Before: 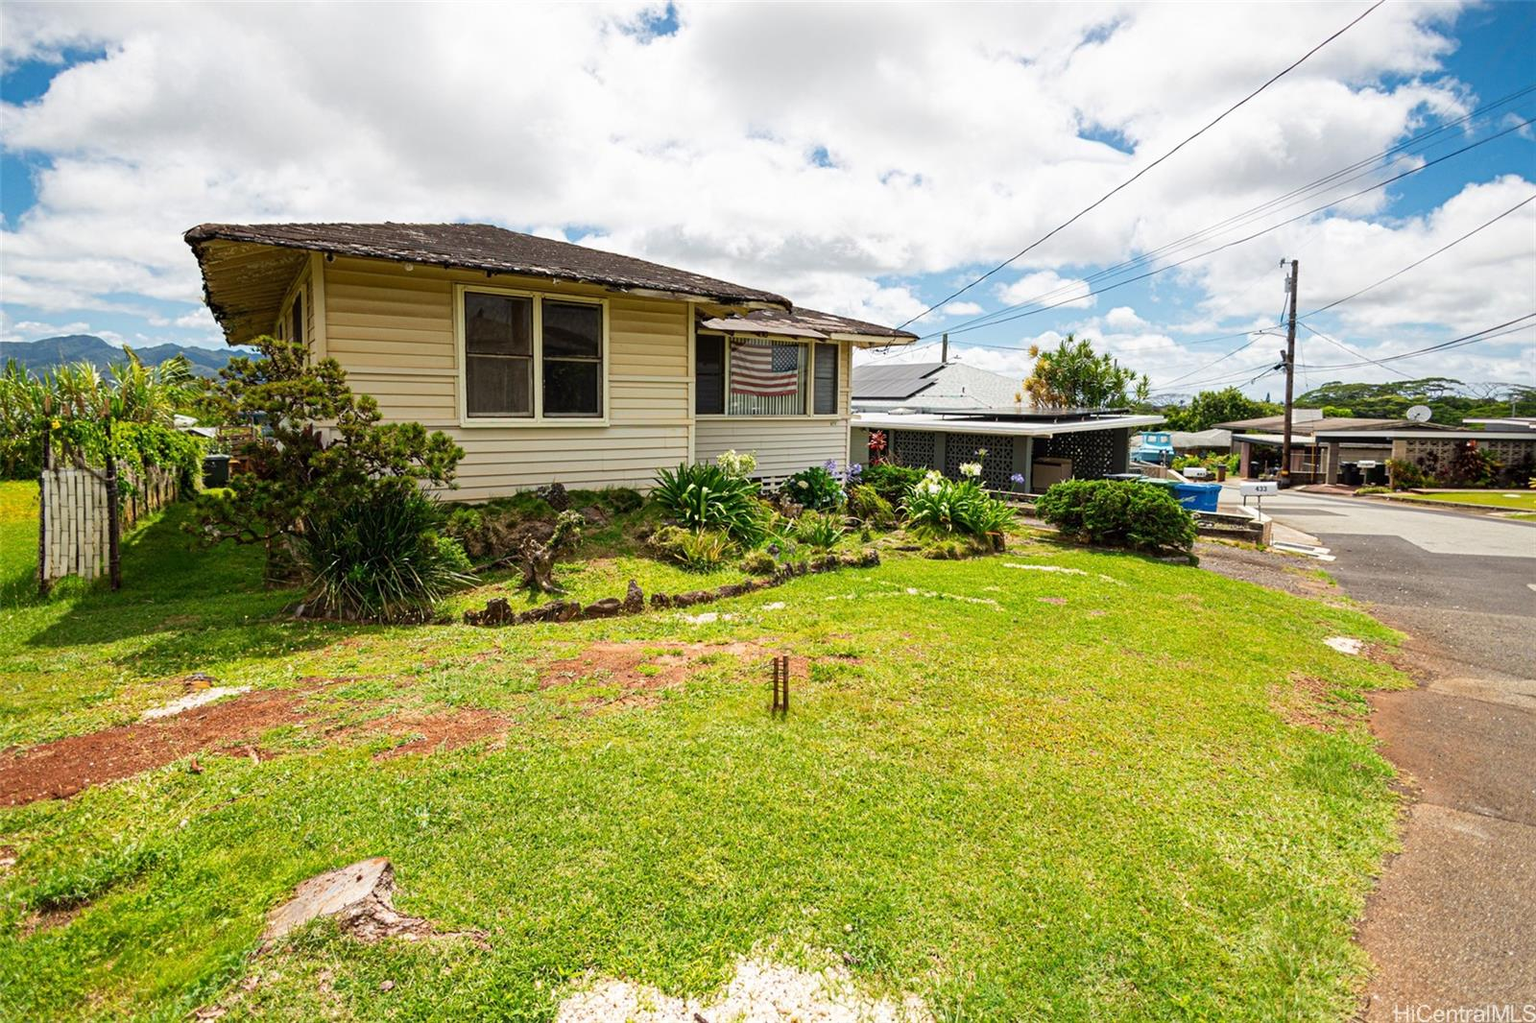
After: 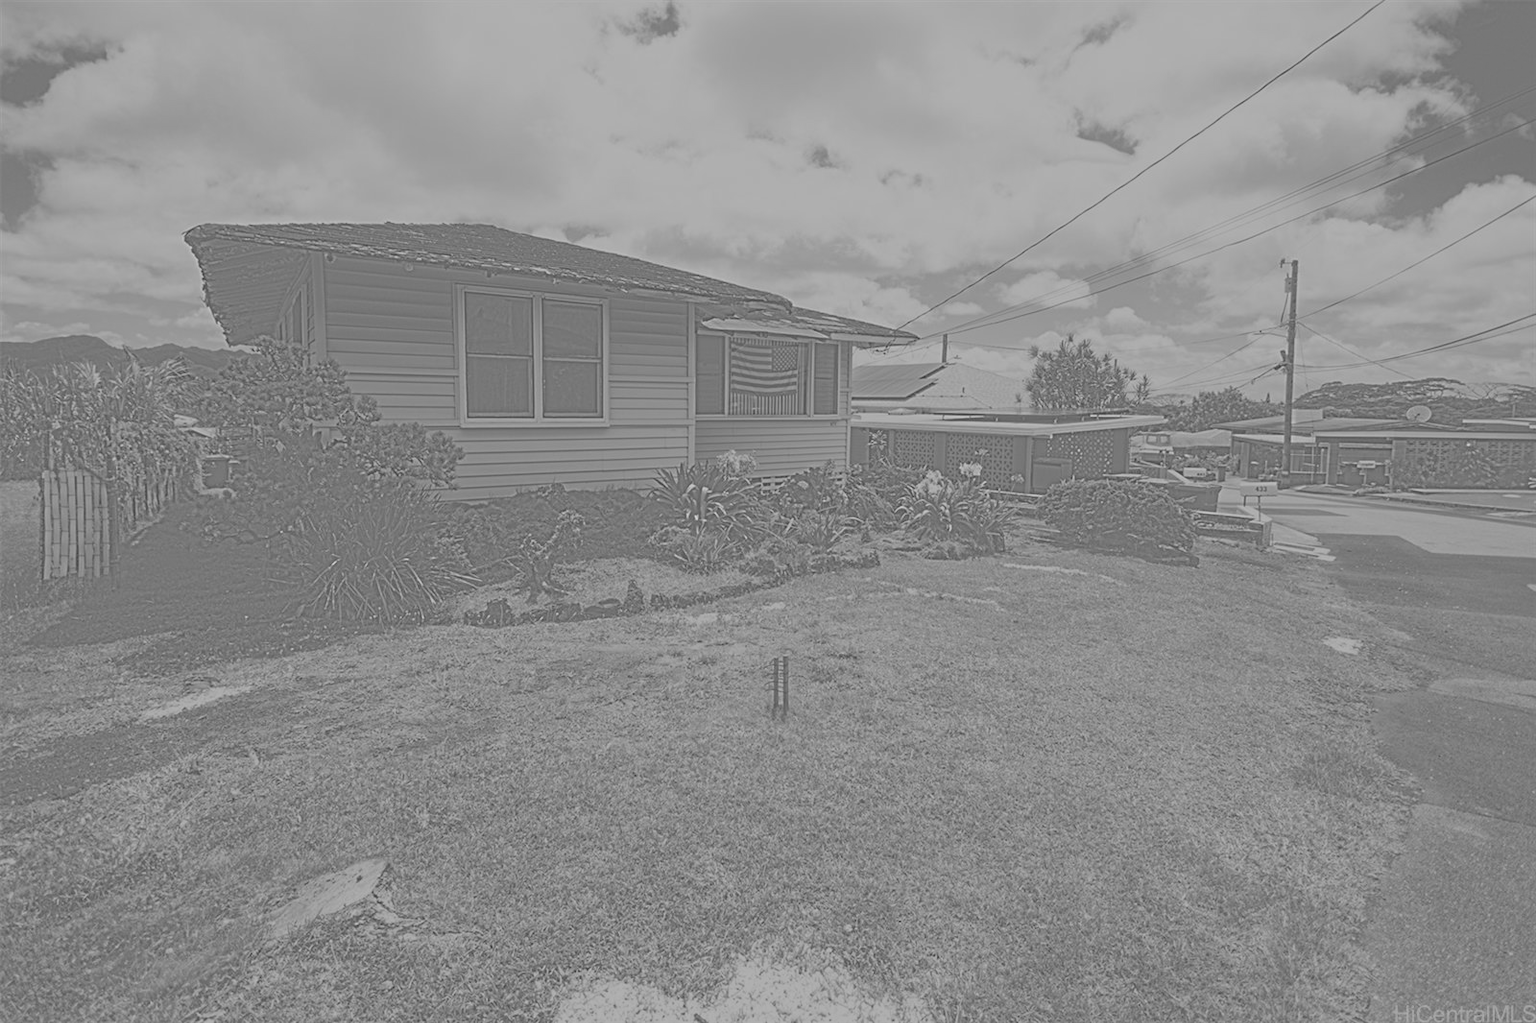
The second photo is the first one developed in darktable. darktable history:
highpass: sharpness 5.84%, contrast boost 8.44%
exposure: exposure 2.04 EV, compensate highlight preservation false
